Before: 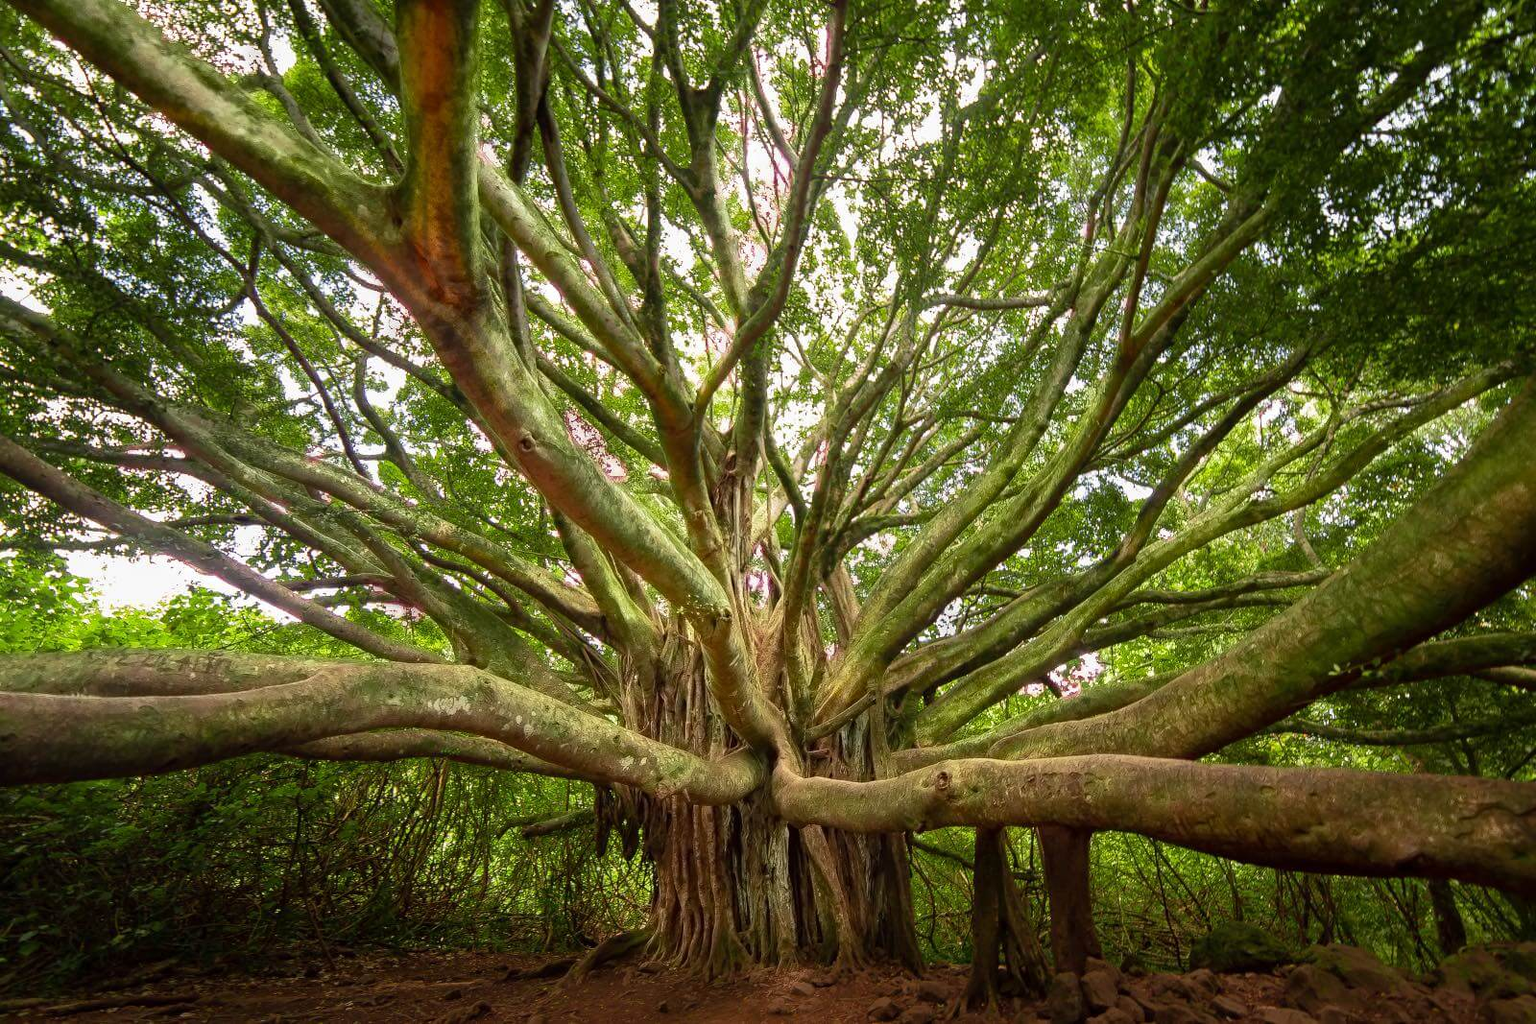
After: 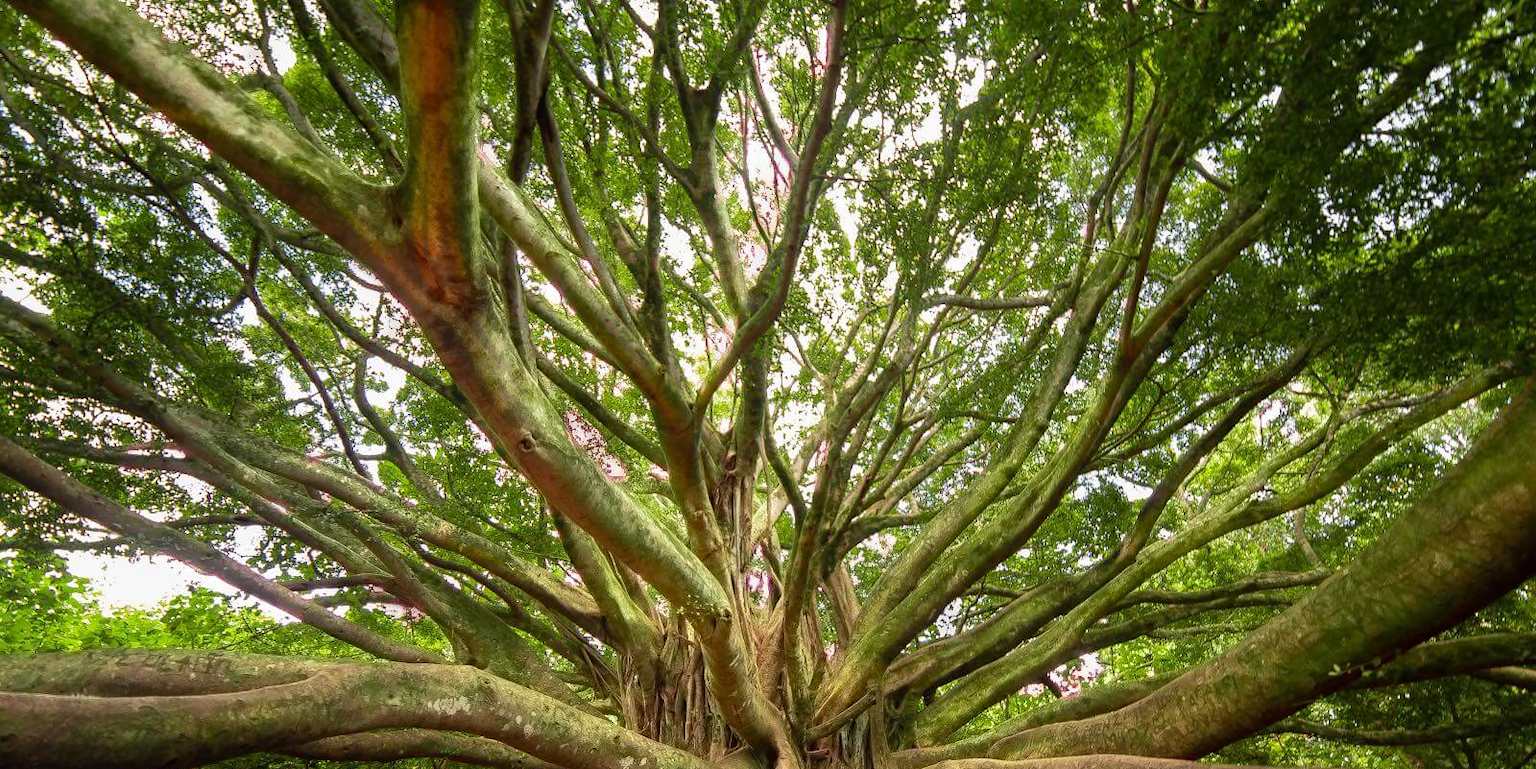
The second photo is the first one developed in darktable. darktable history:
crop: bottom 24.773%
